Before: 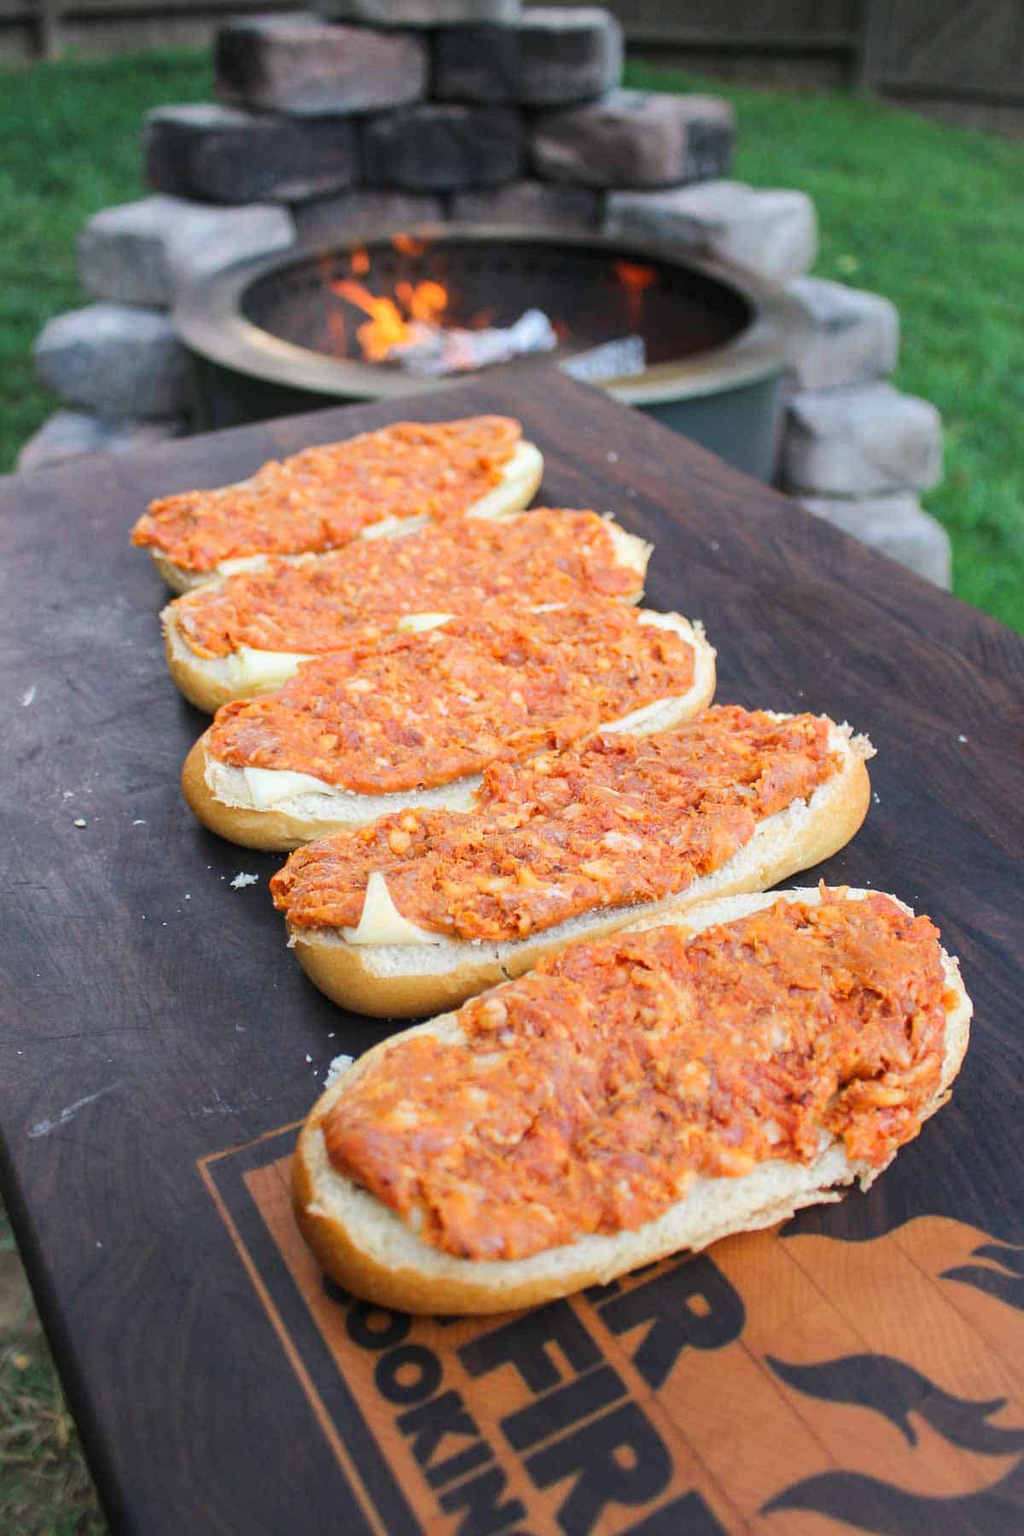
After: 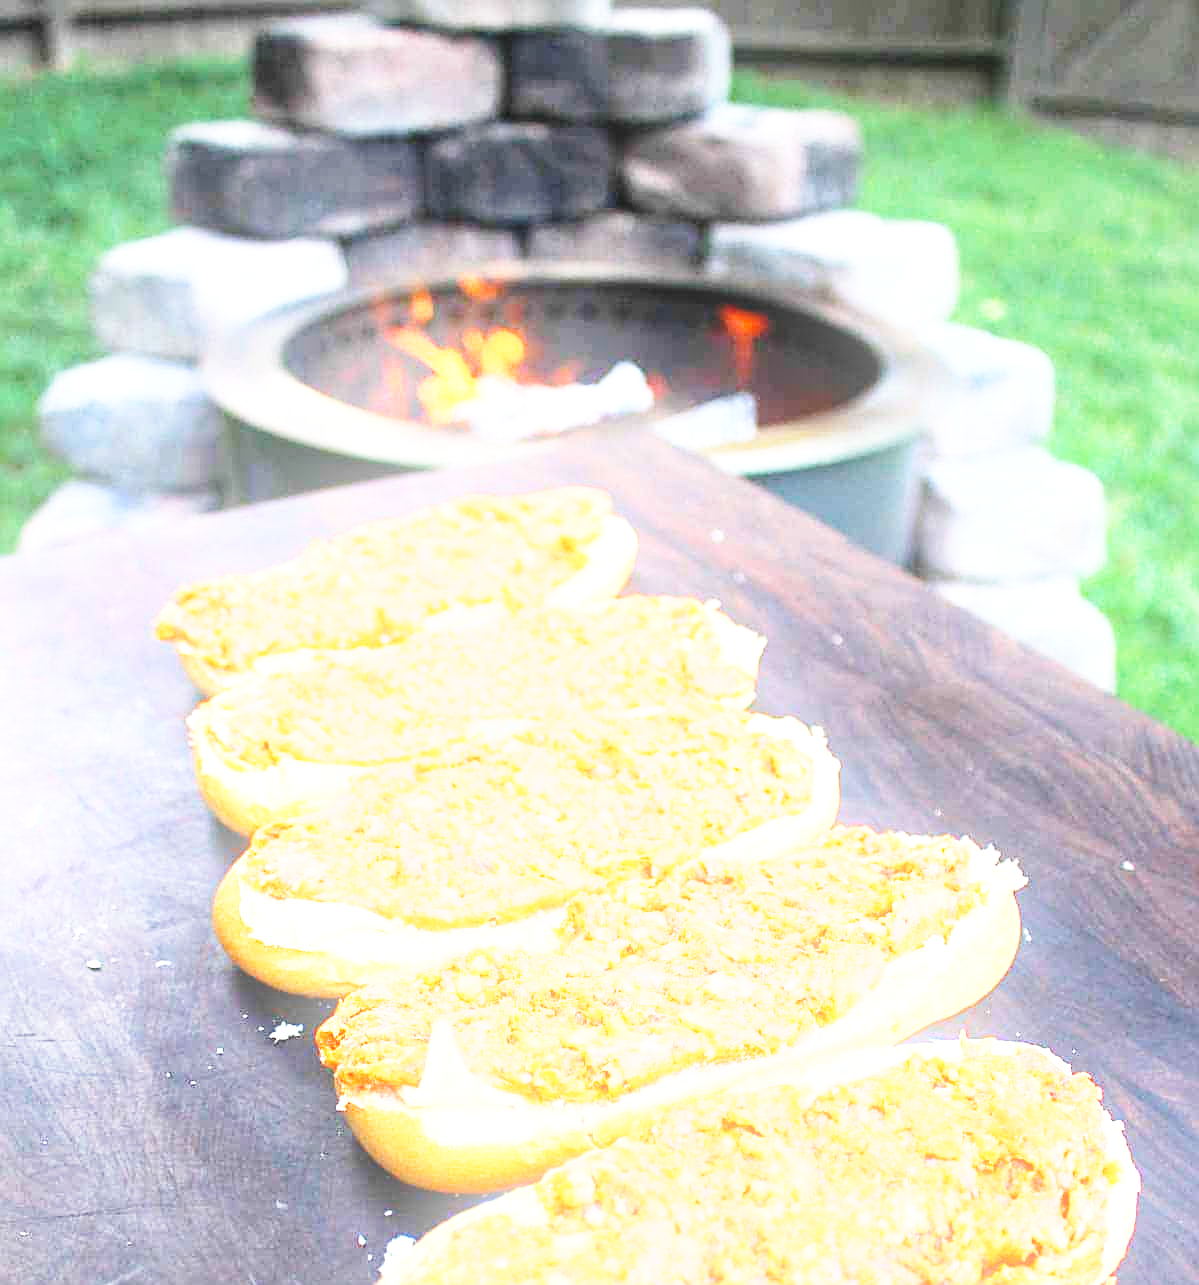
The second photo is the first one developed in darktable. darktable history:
bloom: size 15%, threshold 97%, strength 7%
exposure: black level correction -0.002, exposure 1.35 EV, compensate highlight preservation false
base curve: curves: ch0 [(0, 0) (0.028, 0.03) (0.121, 0.232) (0.46, 0.748) (0.859, 0.968) (1, 1)], preserve colors none
crop: bottom 28.576%
sharpen: on, module defaults
